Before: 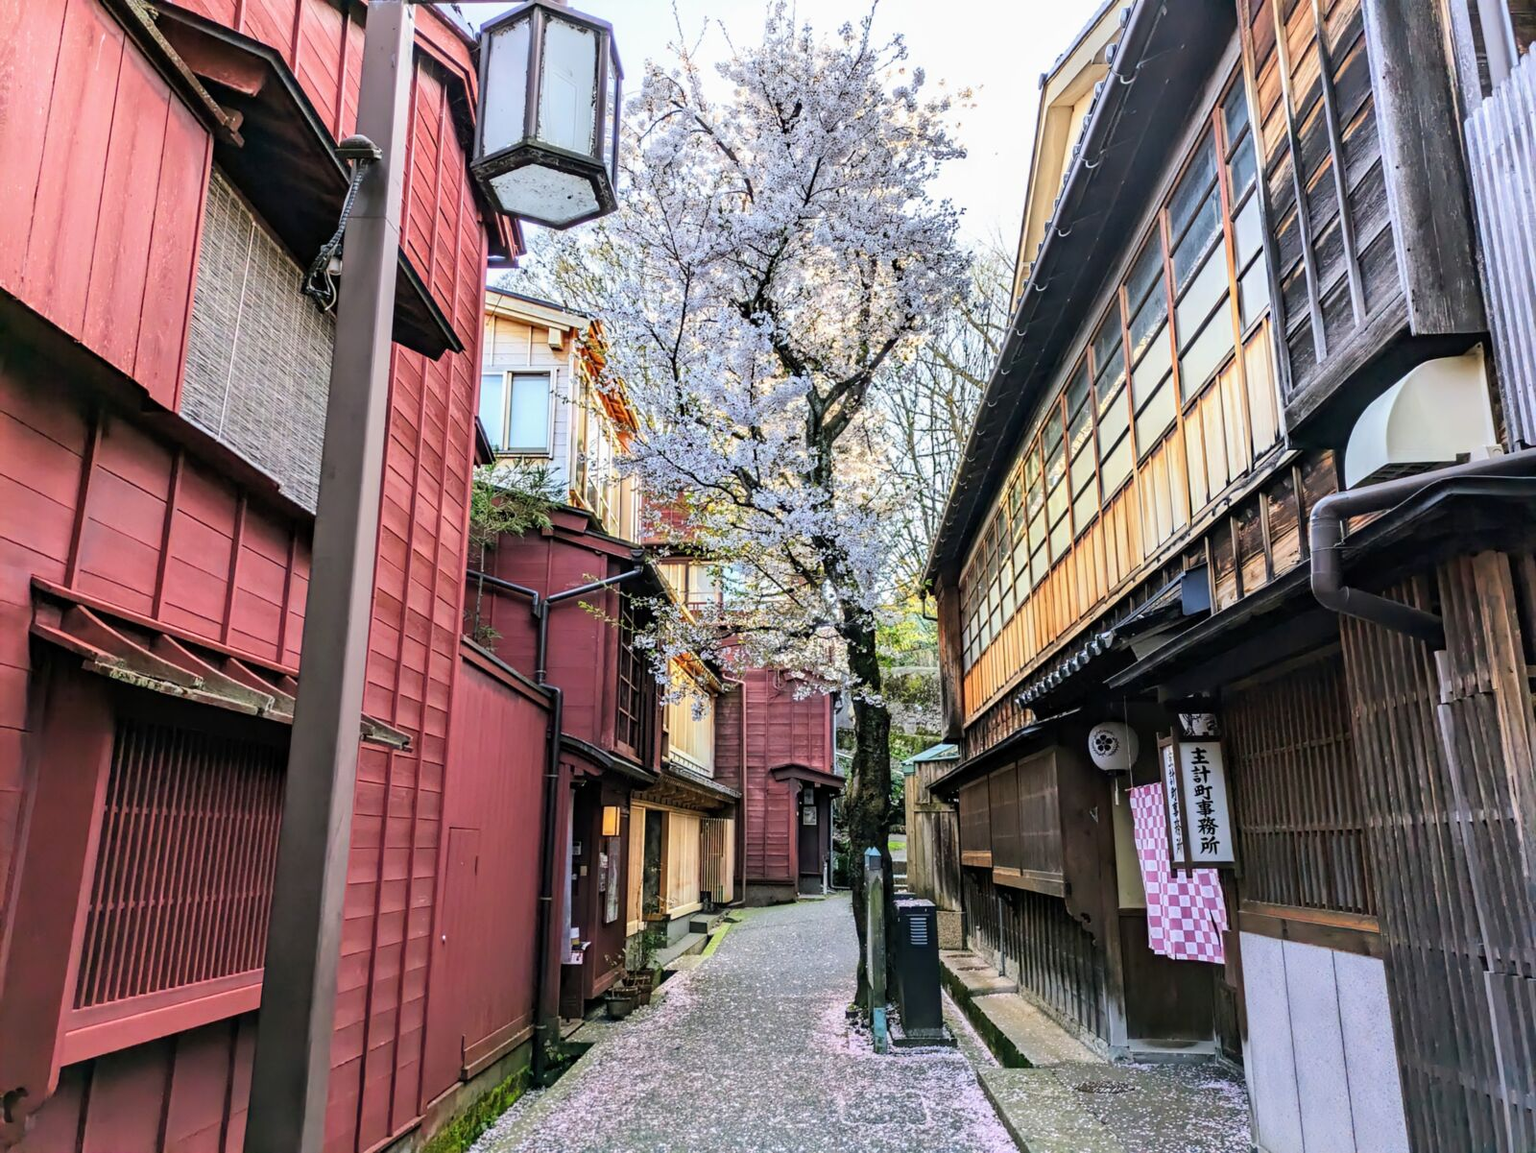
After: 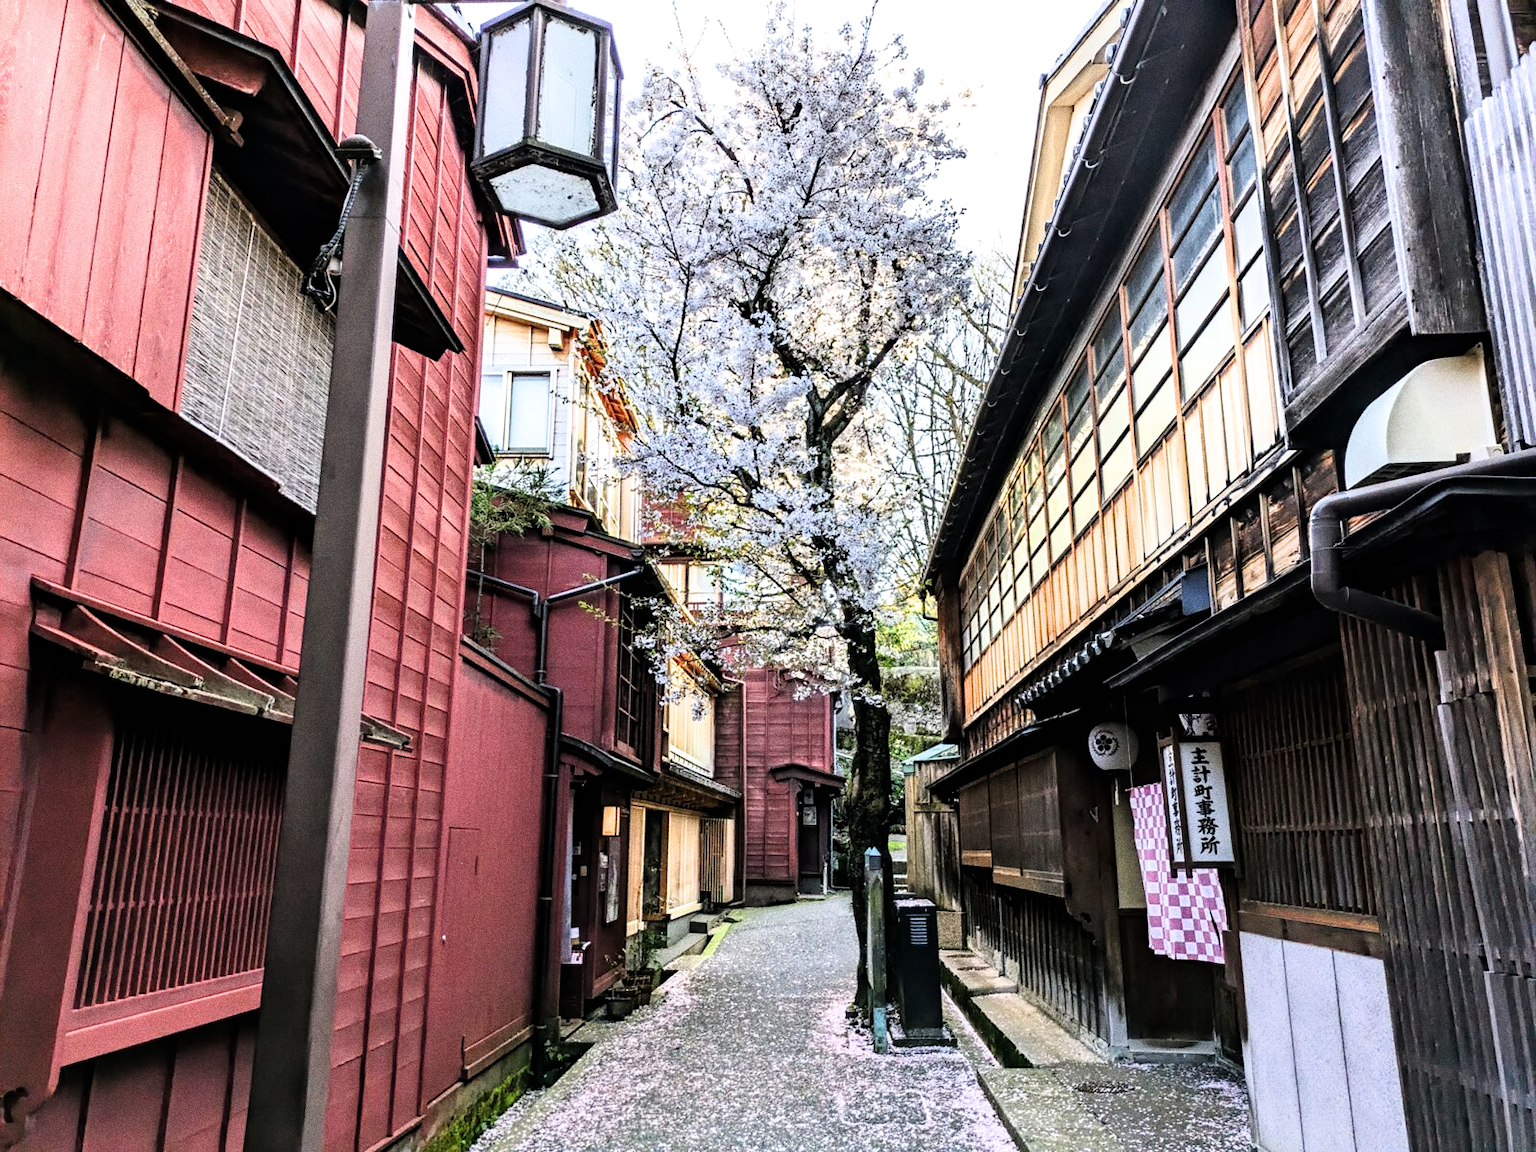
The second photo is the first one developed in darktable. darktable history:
grain: coarseness 0.09 ISO, strength 40%
filmic rgb: white relative exposure 2.2 EV, hardness 6.97
